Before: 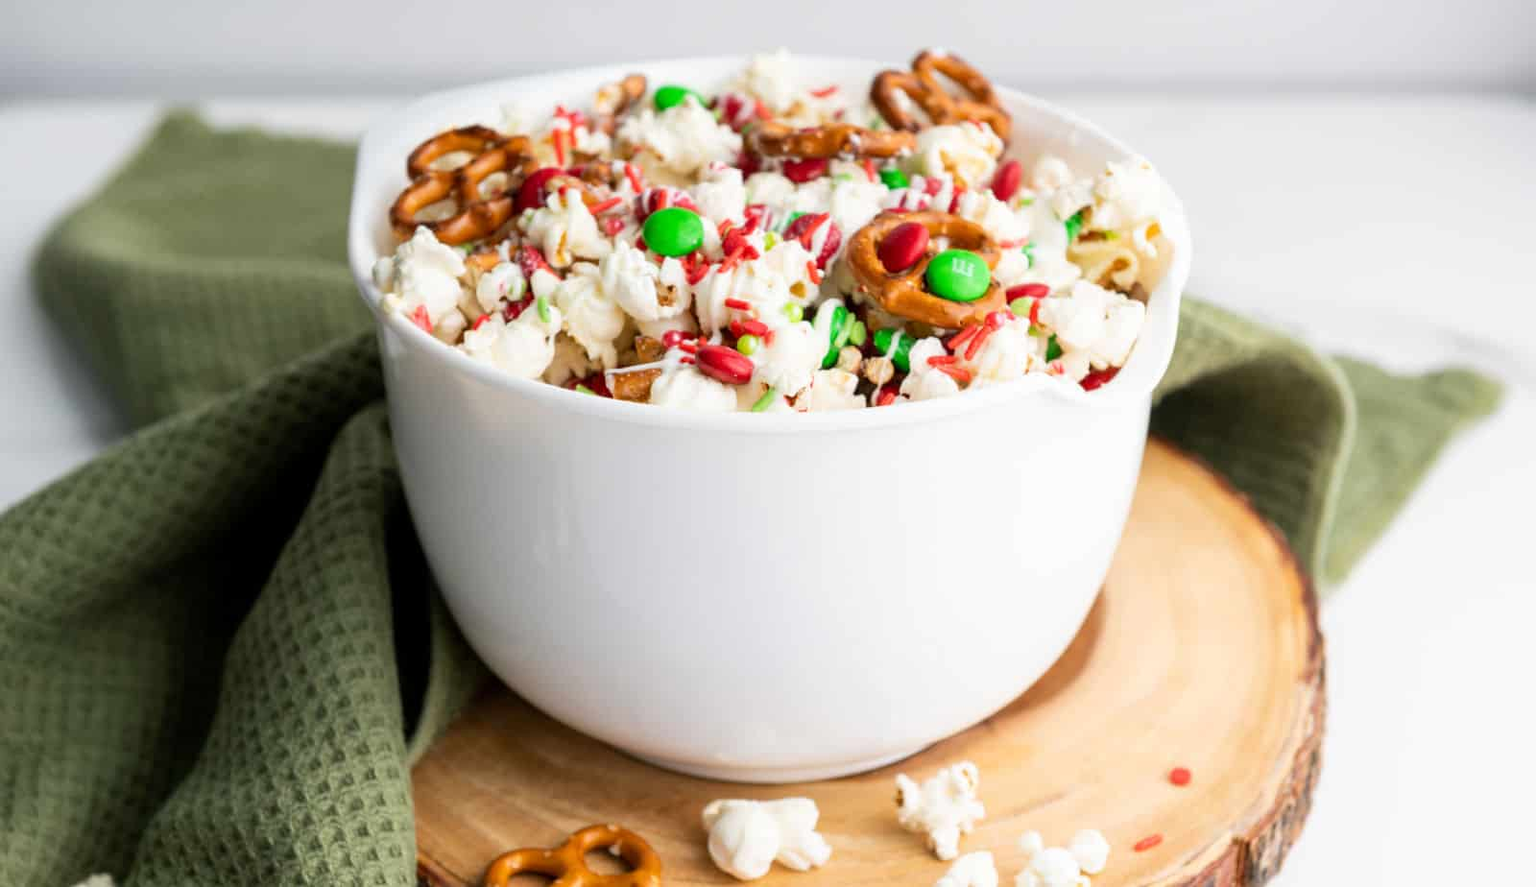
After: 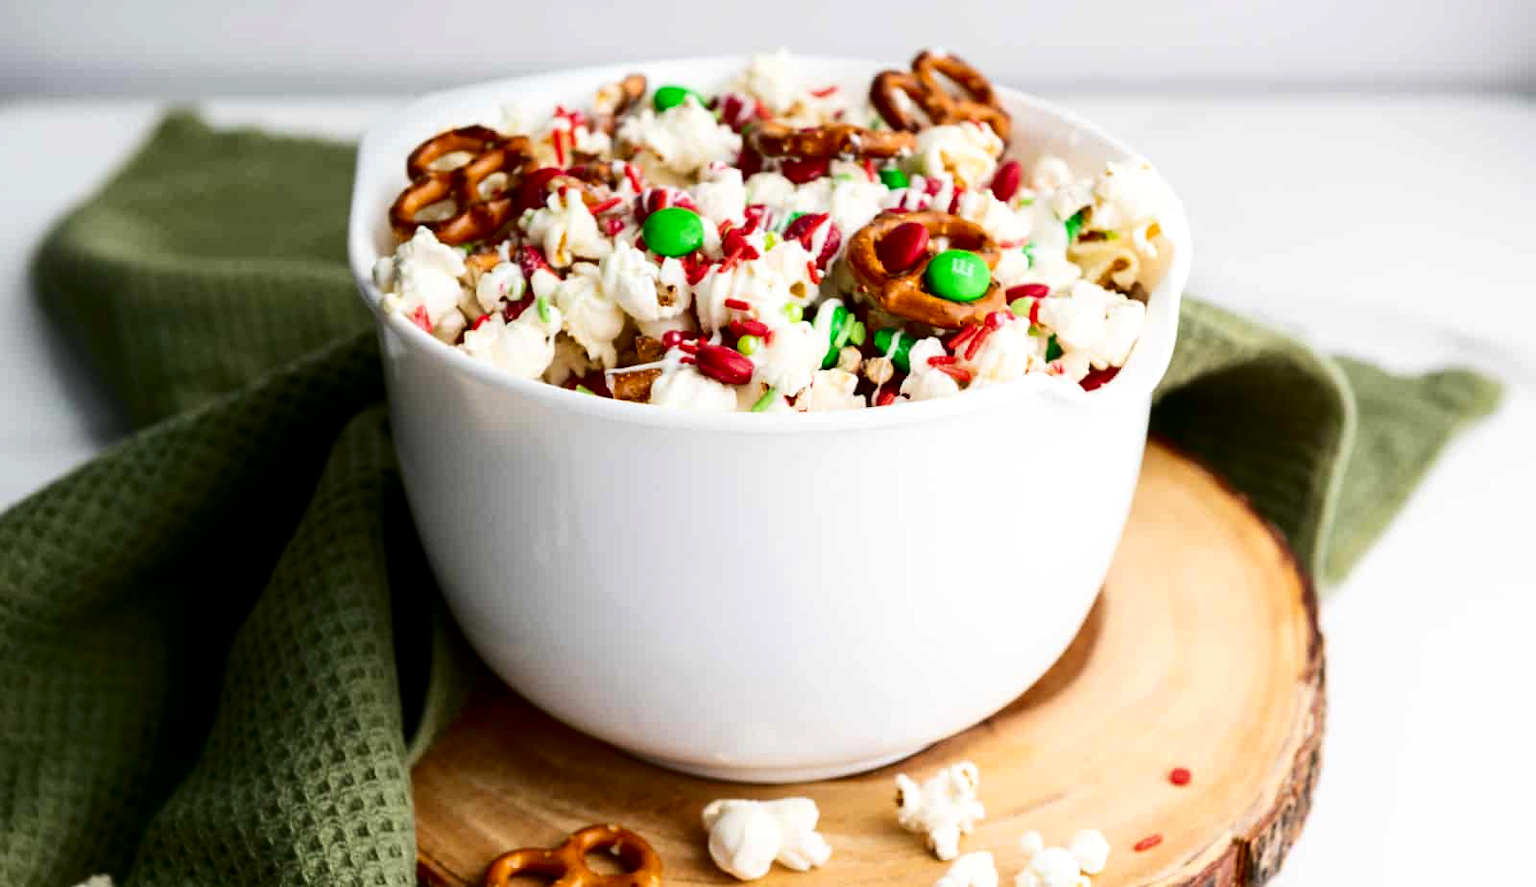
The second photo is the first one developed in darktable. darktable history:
contrast brightness saturation: contrast 0.19, brightness -0.24, saturation 0.11
levels: levels [0, 0.492, 0.984]
